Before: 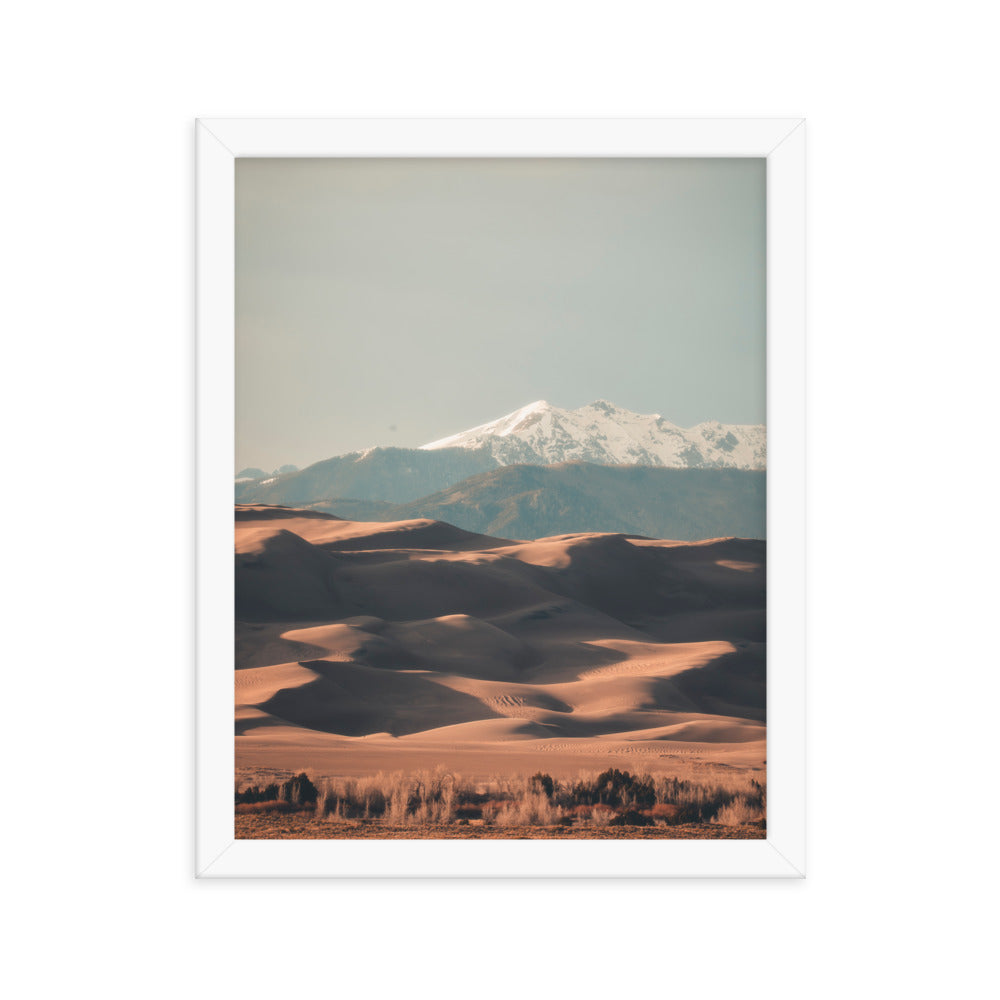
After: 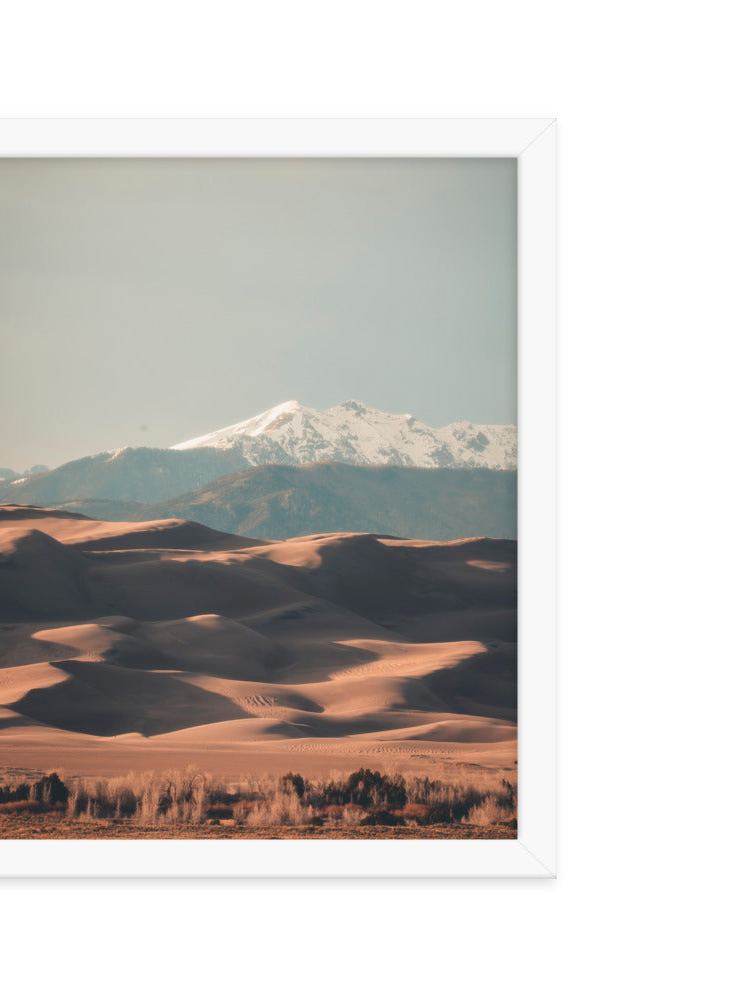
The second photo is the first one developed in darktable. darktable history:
crop and rotate: left 24.905%
